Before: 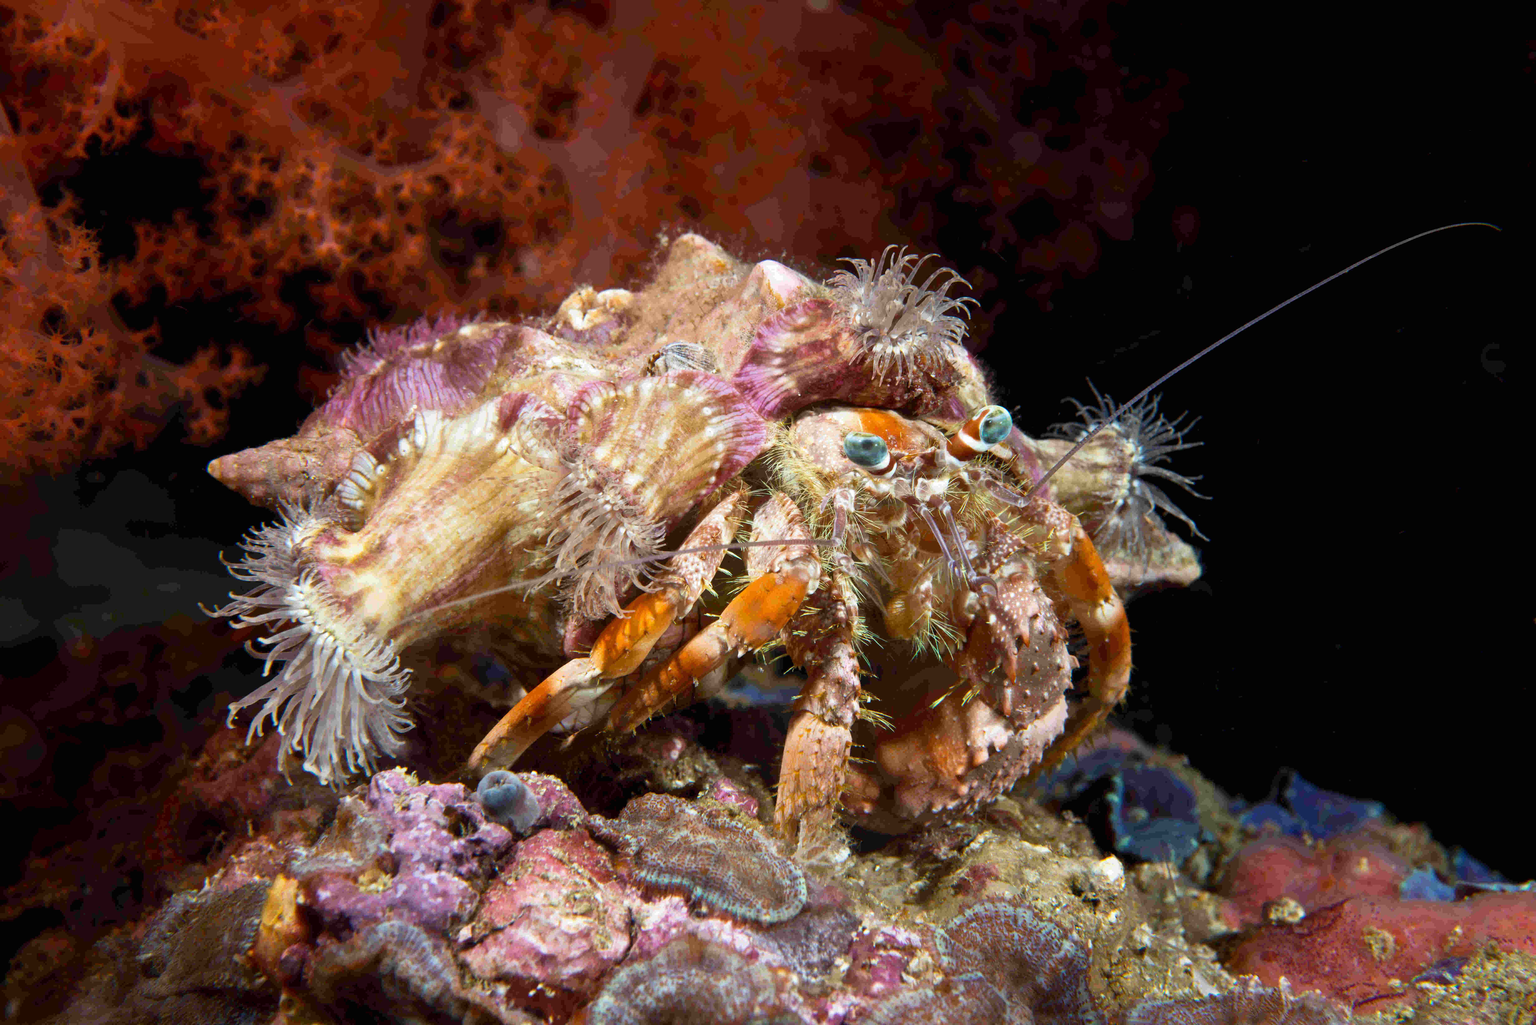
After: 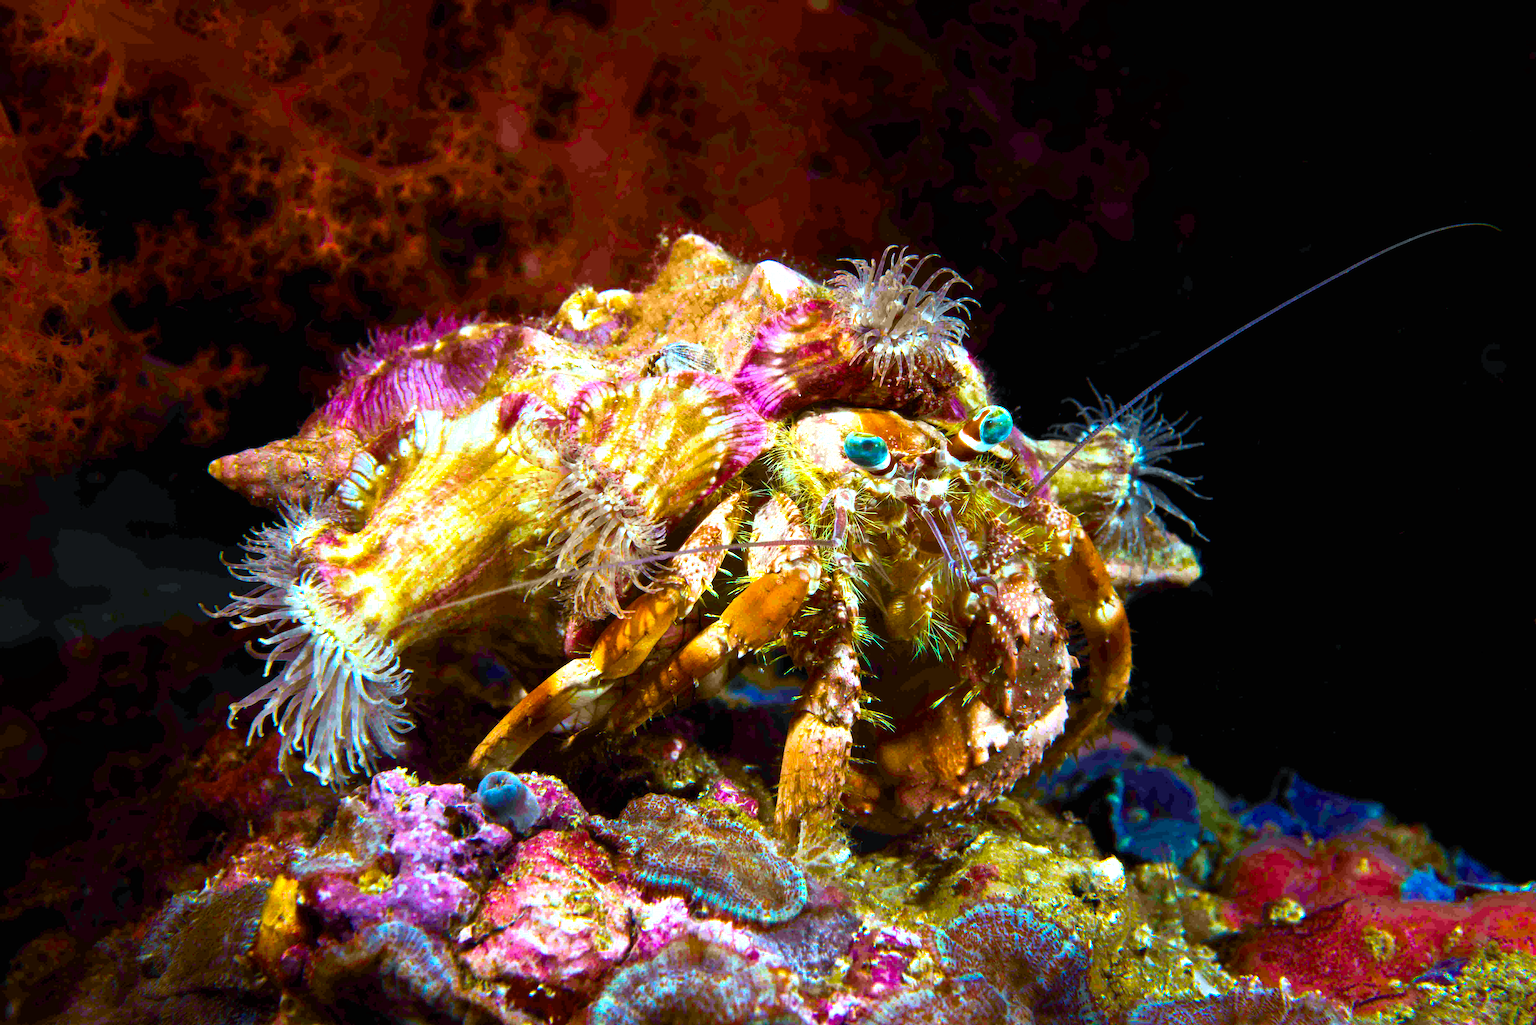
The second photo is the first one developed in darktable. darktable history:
white balance: red 0.925, blue 1.046
color balance rgb: linear chroma grading › shadows -40%, linear chroma grading › highlights 40%, linear chroma grading › global chroma 45%, linear chroma grading › mid-tones -30%, perceptual saturation grading › global saturation 55%, perceptual saturation grading › highlights -50%, perceptual saturation grading › mid-tones 40%, perceptual saturation grading › shadows 30%, perceptual brilliance grading › global brilliance 20%, perceptual brilliance grading › shadows -40%, global vibrance 35%
